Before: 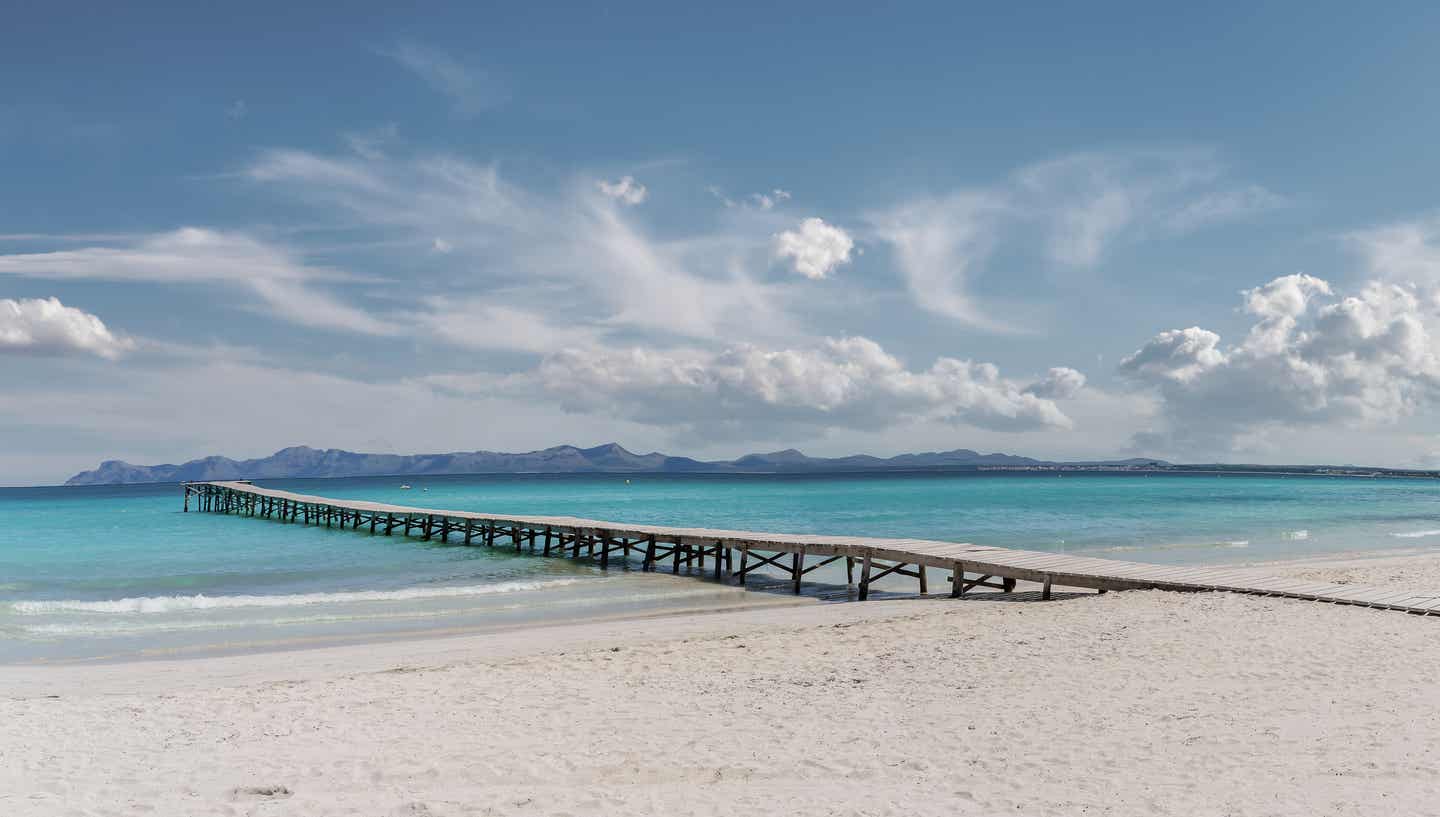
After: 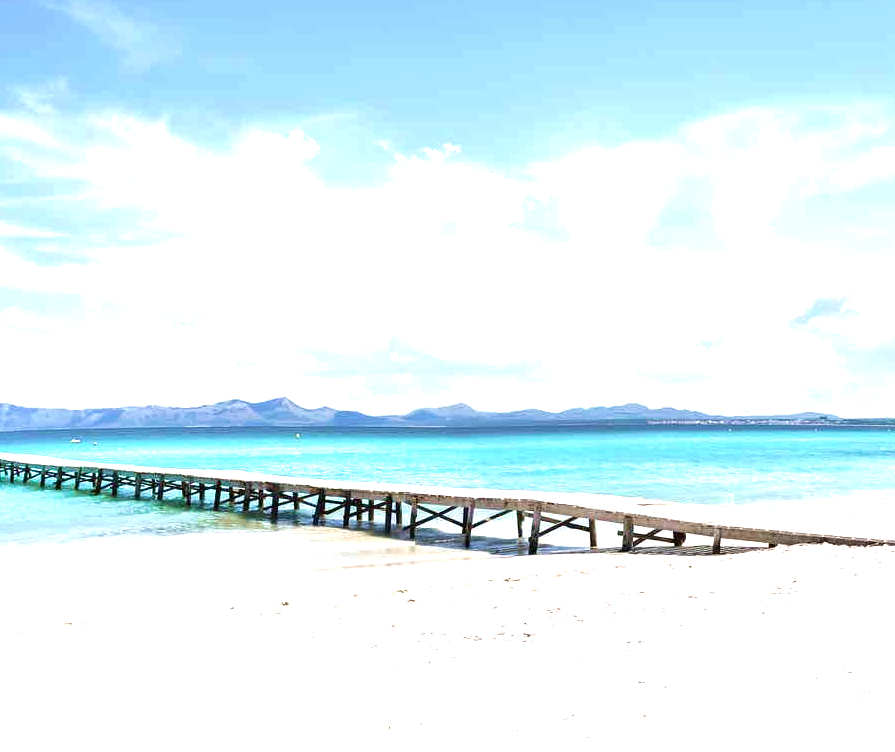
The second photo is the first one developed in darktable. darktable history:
crop and rotate: left 22.945%, top 5.643%, right 14.862%, bottom 2.271%
exposure: black level correction 0, exposure 1.745 EV, compensate highlight preservation false
velvia: on, module defaults
